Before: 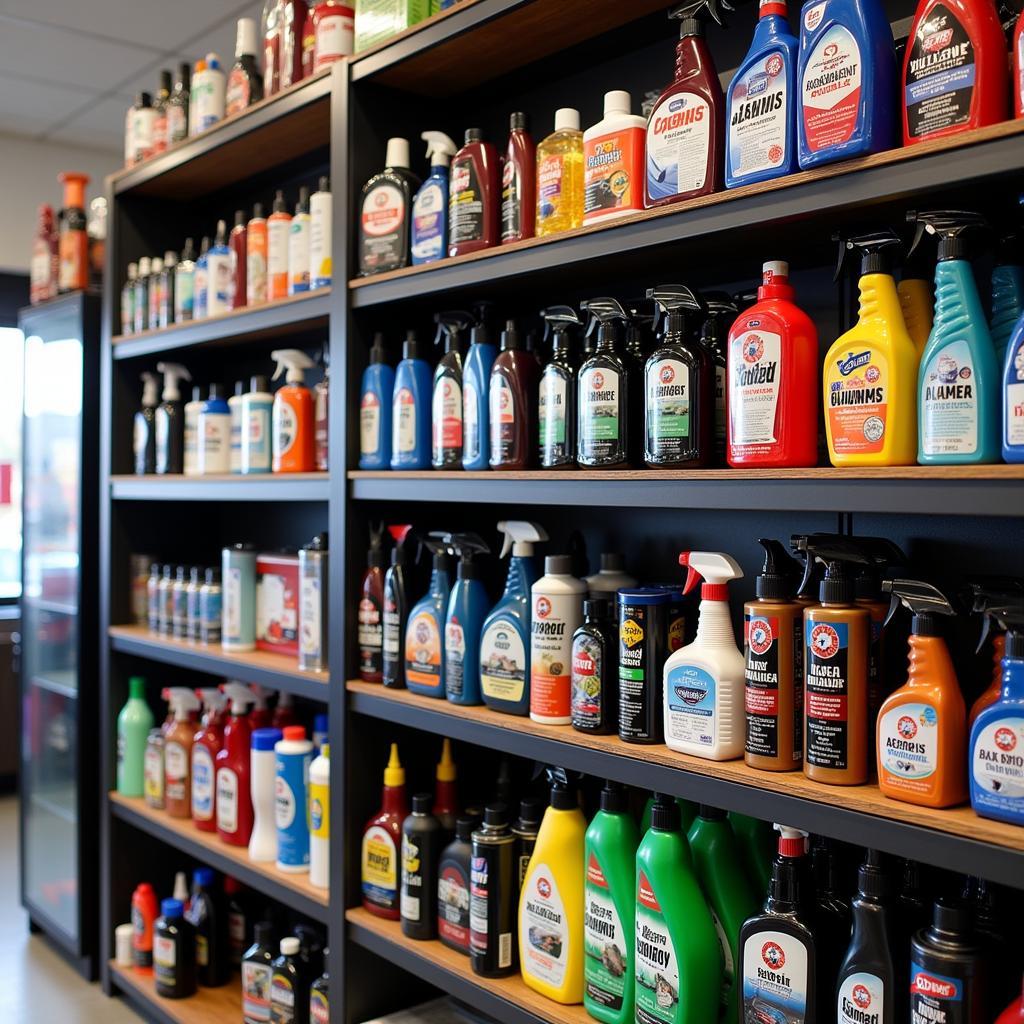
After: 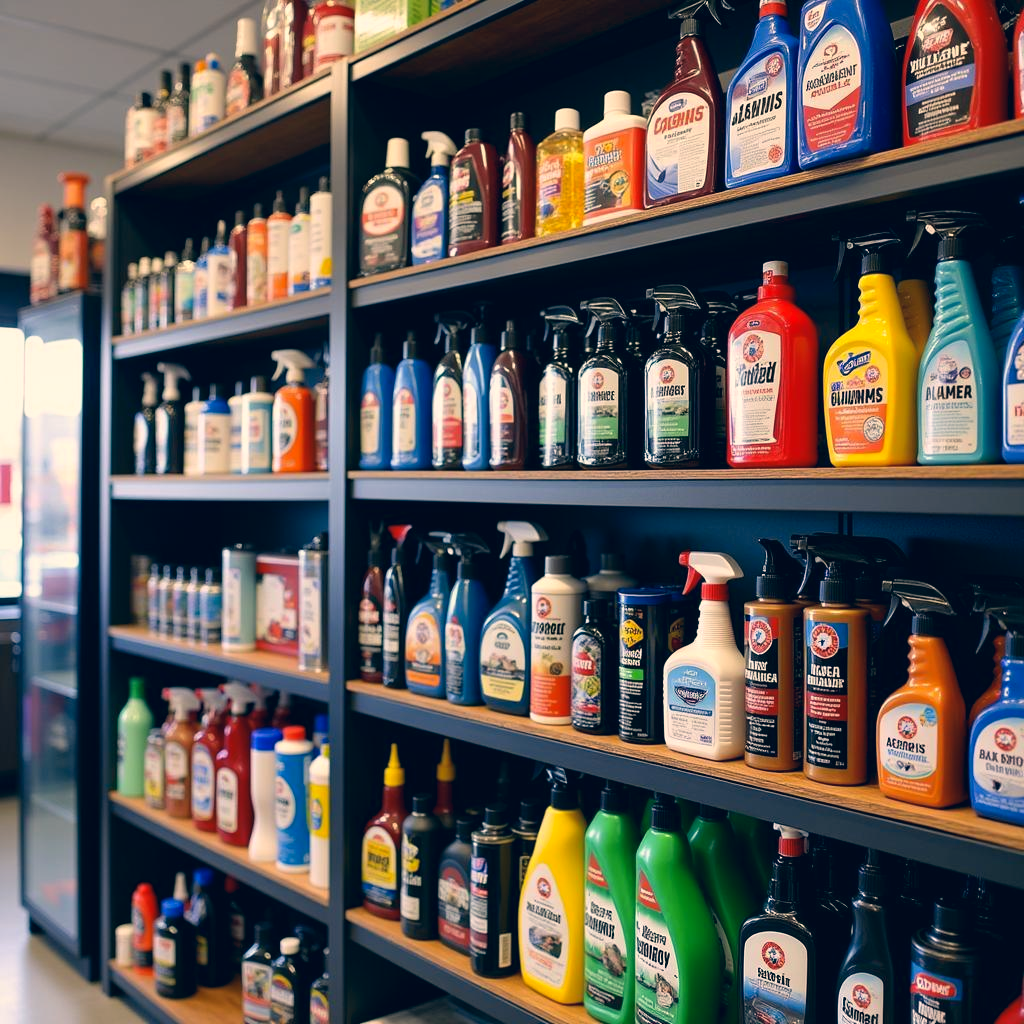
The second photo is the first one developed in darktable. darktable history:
color correction: highlights a* 10.32, highlights b* 14.66, shadows a* -9.59, shadows b* -15.02
white balance: emerald 1
